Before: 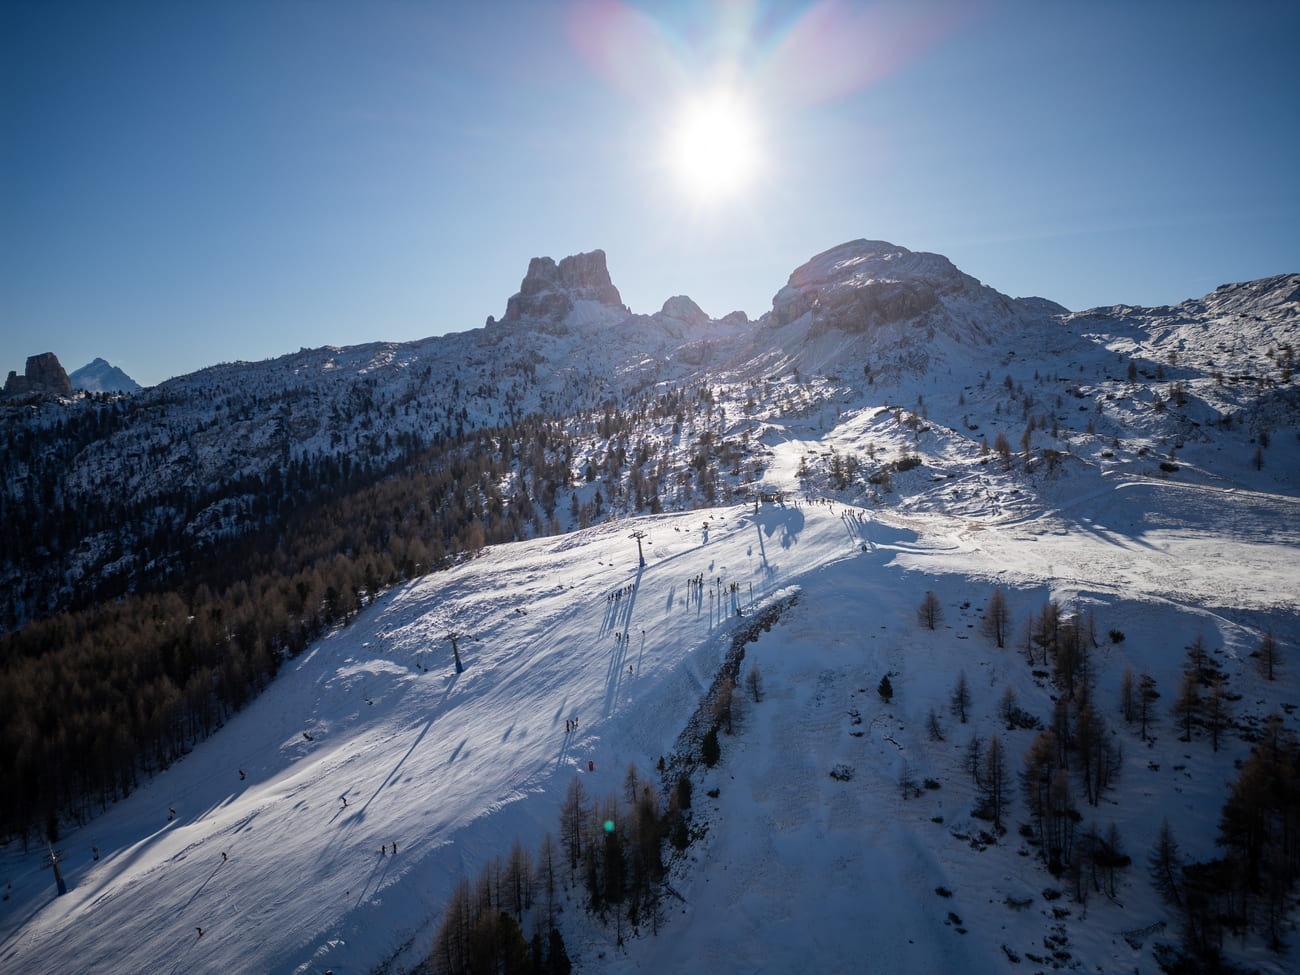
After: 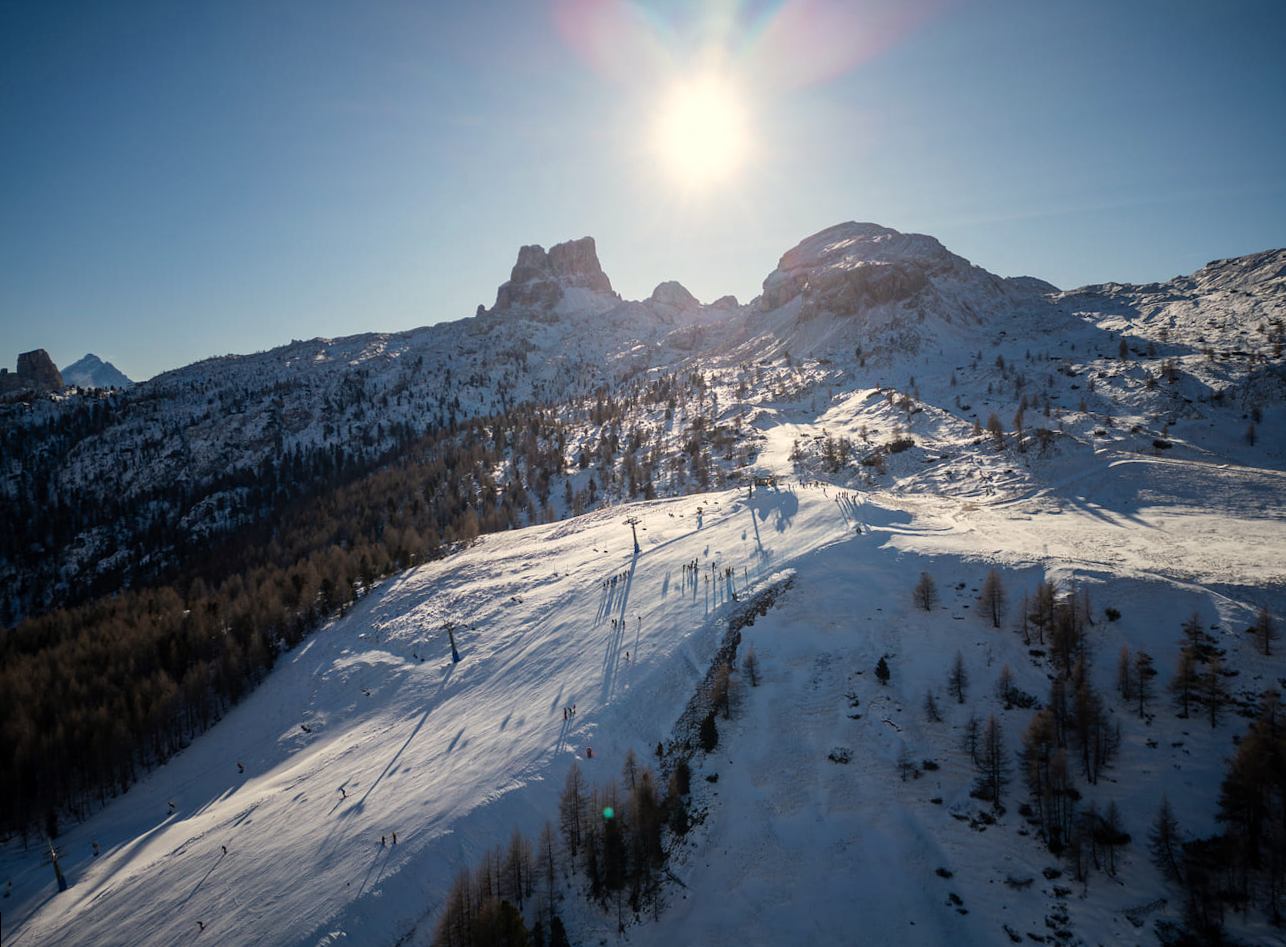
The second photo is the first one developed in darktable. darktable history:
white balance: red 1.045, blue 0.932
rotate and perspective: rotation -1°, crop left 0.011, crop right 0.989, crop top 0.025, crop bottom 0.975
